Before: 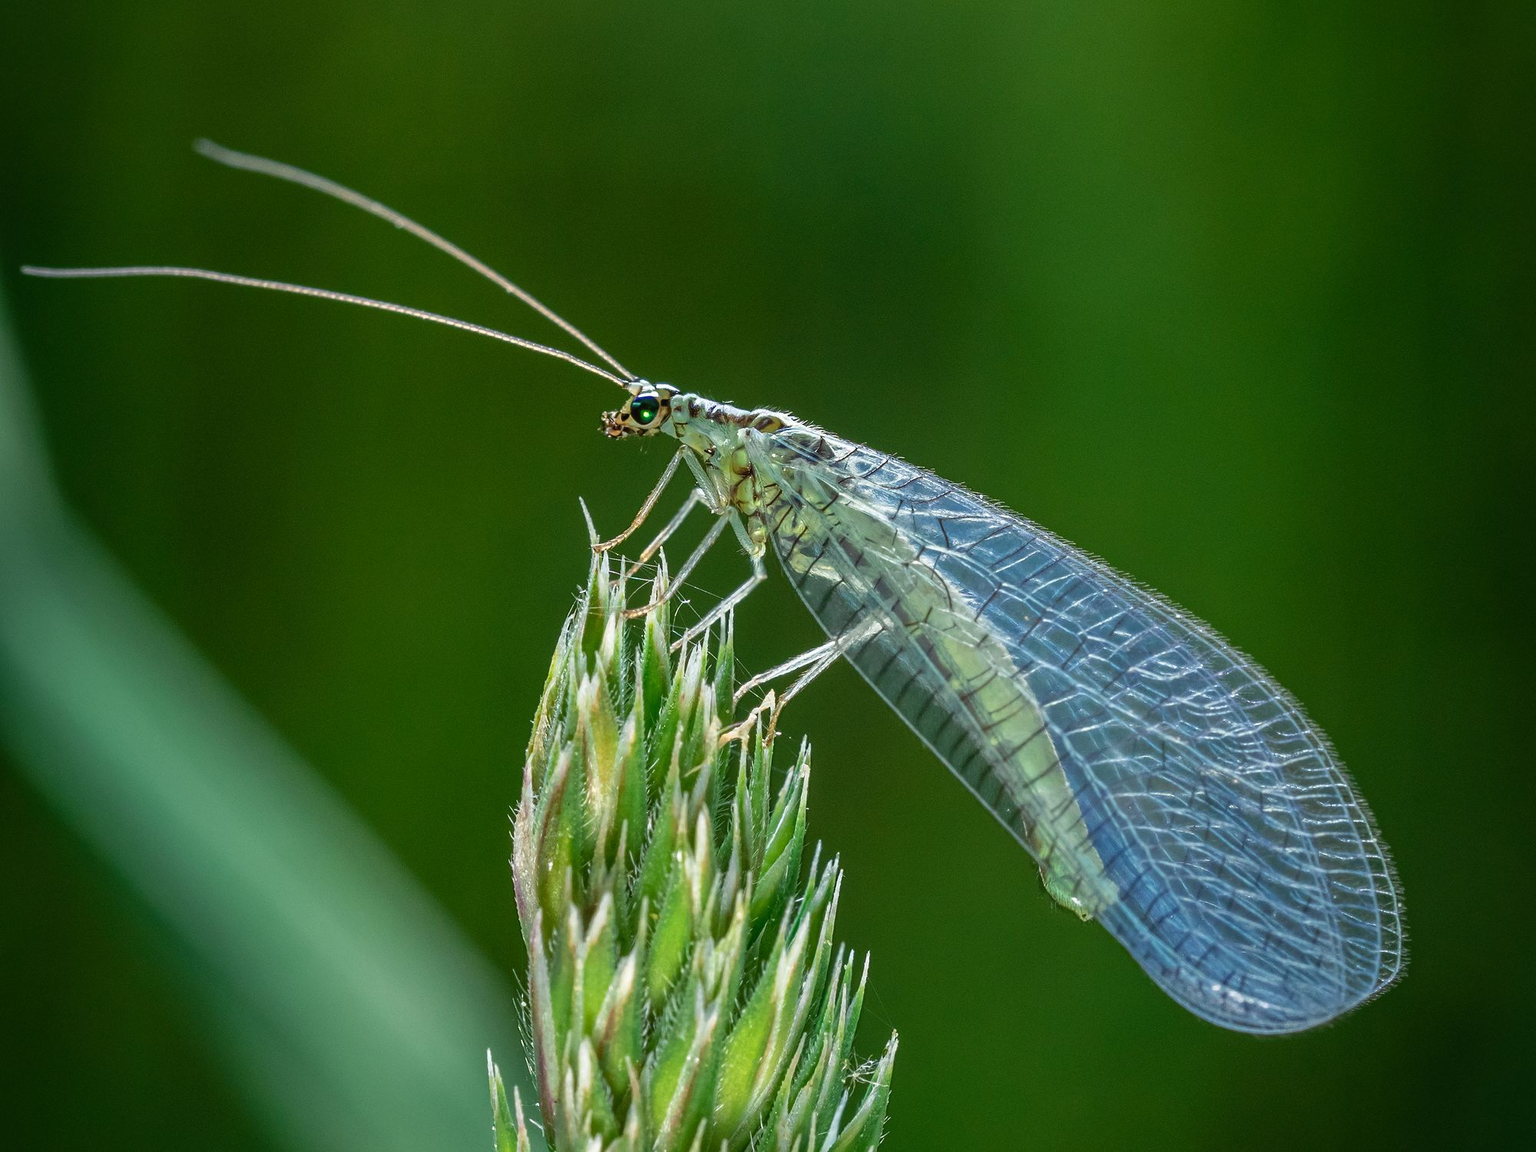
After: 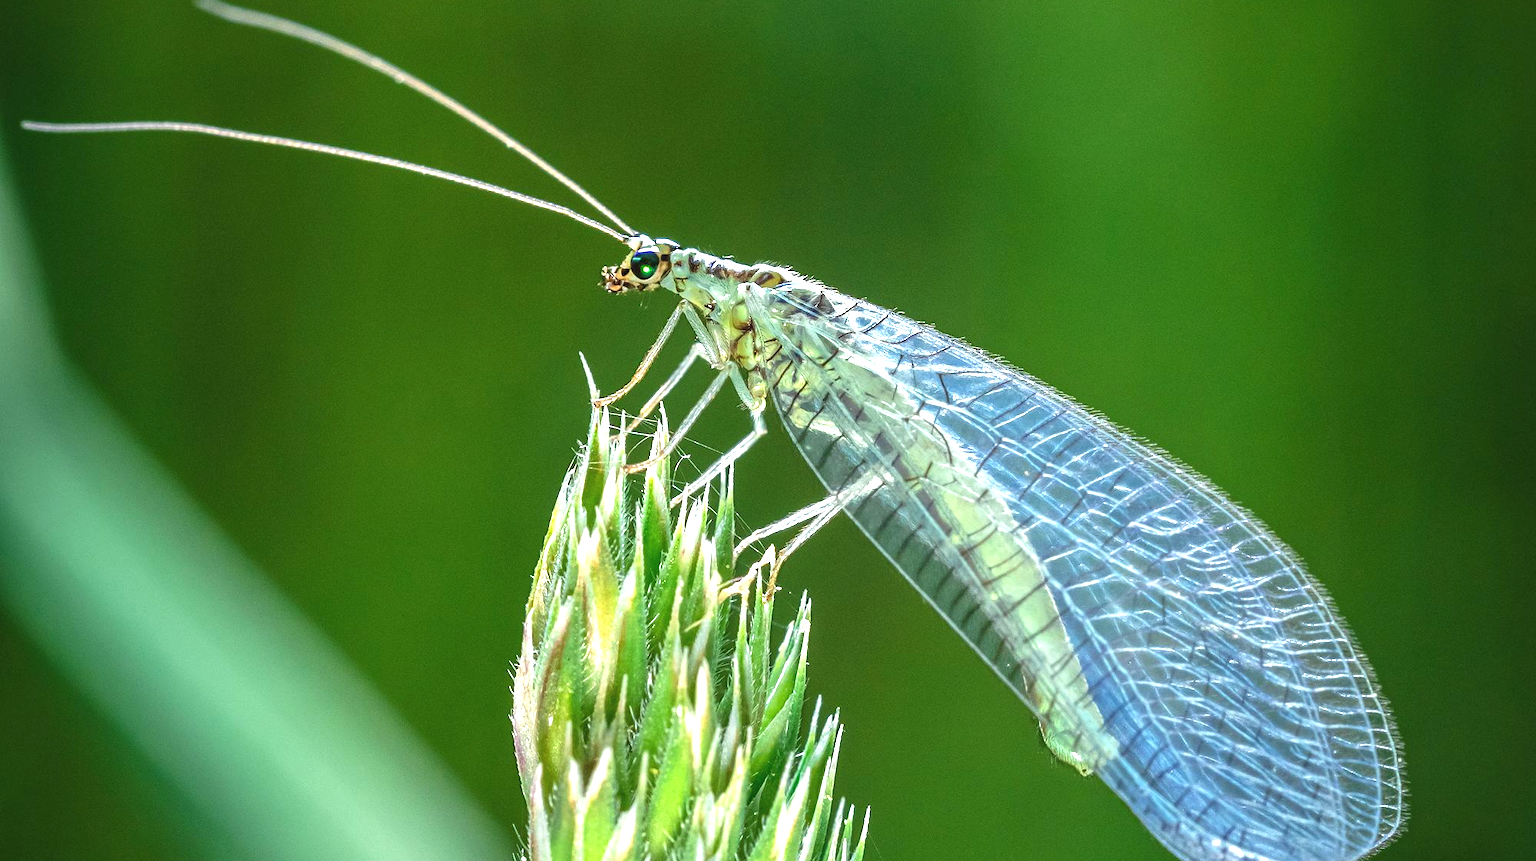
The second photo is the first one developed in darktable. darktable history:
exposure: black level correction -0.002, exposure 1.114 EV, compensate highlight preservation false
crop and rotate: top 12.638%, bottom 12.54%
